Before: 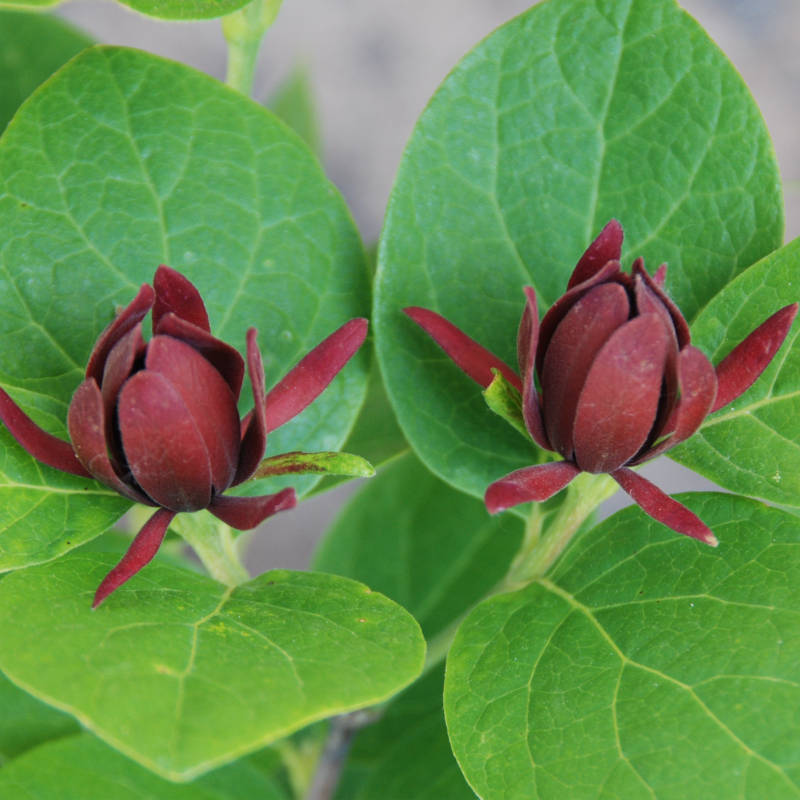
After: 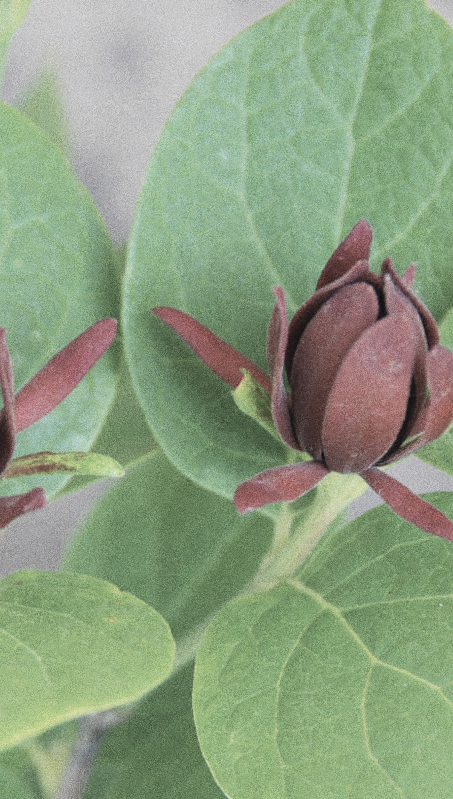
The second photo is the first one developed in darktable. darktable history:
contrast brightness saturation: brightness 0.18, saturation -0.5
grain: coarseness 0.09 ISO, strength 40%
crop: left 31.458%, top 0%, right 11.876%
